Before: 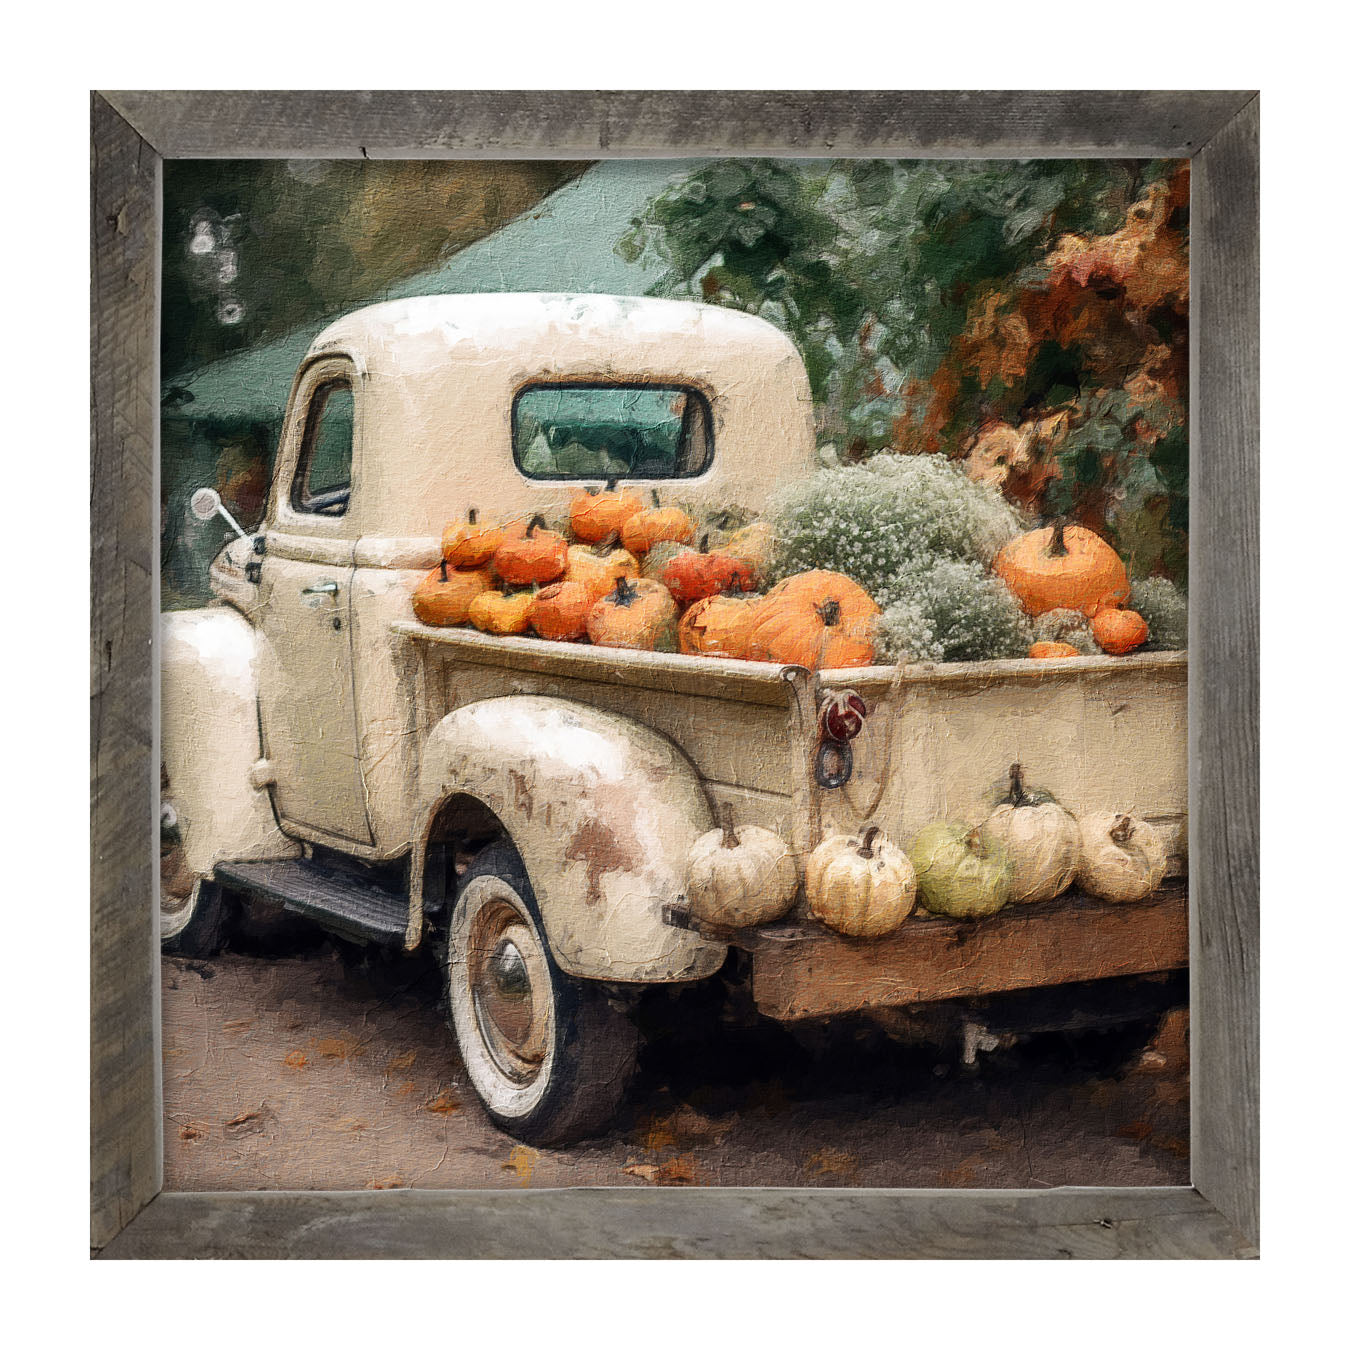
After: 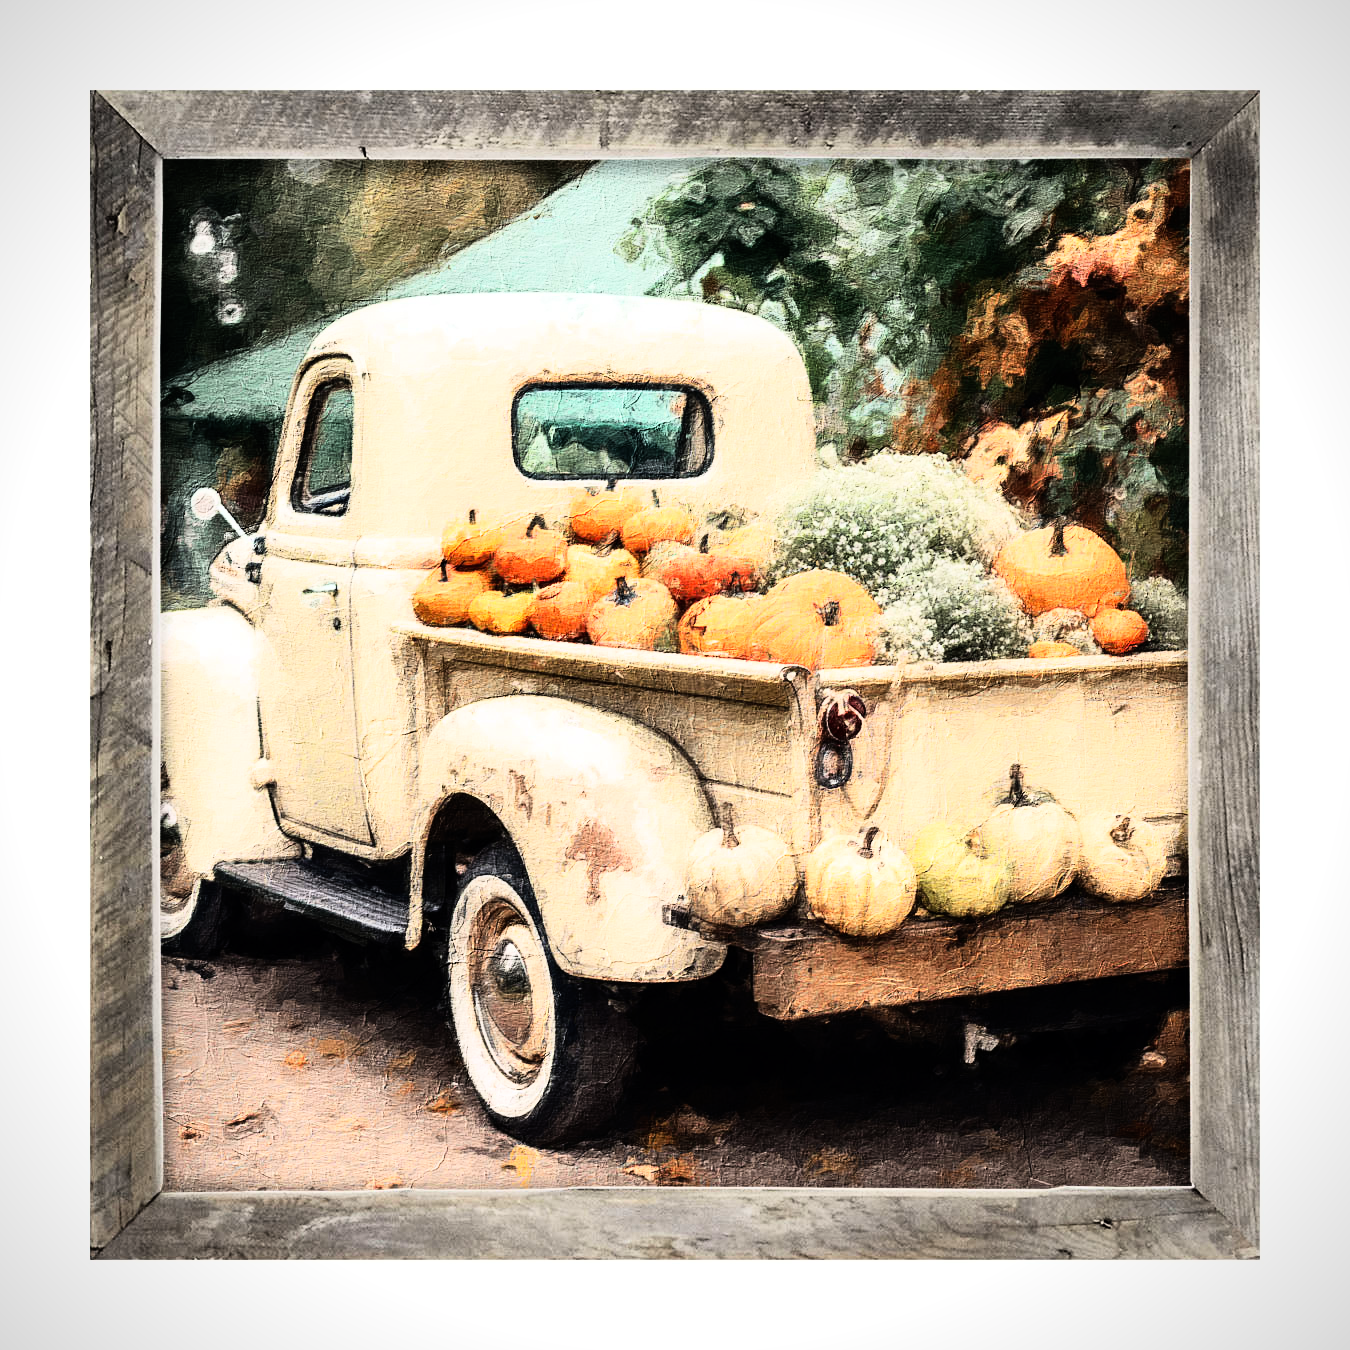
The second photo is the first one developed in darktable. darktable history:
vignetting: fall-off start 100%, fall-off radius 64.94%, automatic ratio true, unbound false
rgb curve: curves: ch0 [(0, 0) (0.21, 0.15) (0.24, 0.21) (0.5, 0.75) (0.75, 0.96) (0.89, 0.99) (1, 1)]; ch1 [(0, 0.02) (0.21, 0.13) (0.25, 0.2) (0.5, 0.67) (0.75, 0.9) (0.89, 0.97) (1, 1)]; ch2 [(0, 0.02) (0.21, 0.13) (0.25, 0.2) (0.5, 0.67) (0.75, 0.9) (0.89, 0.97) (1, 1)], compensate middle gray true
